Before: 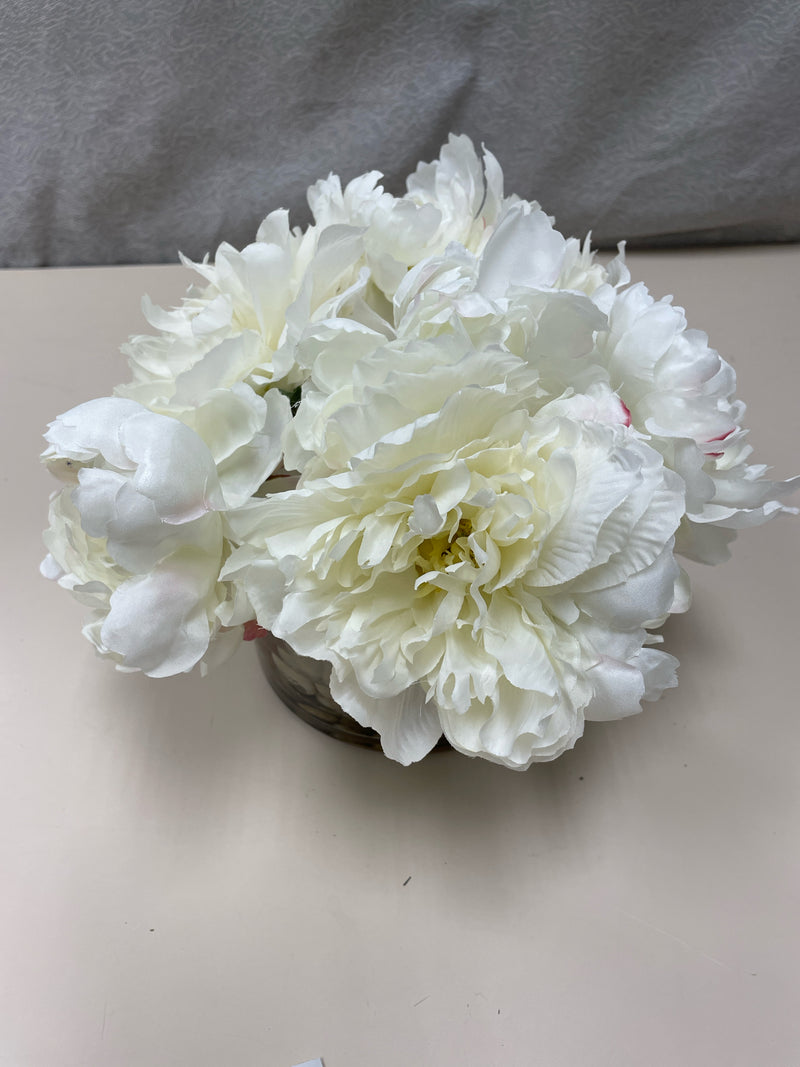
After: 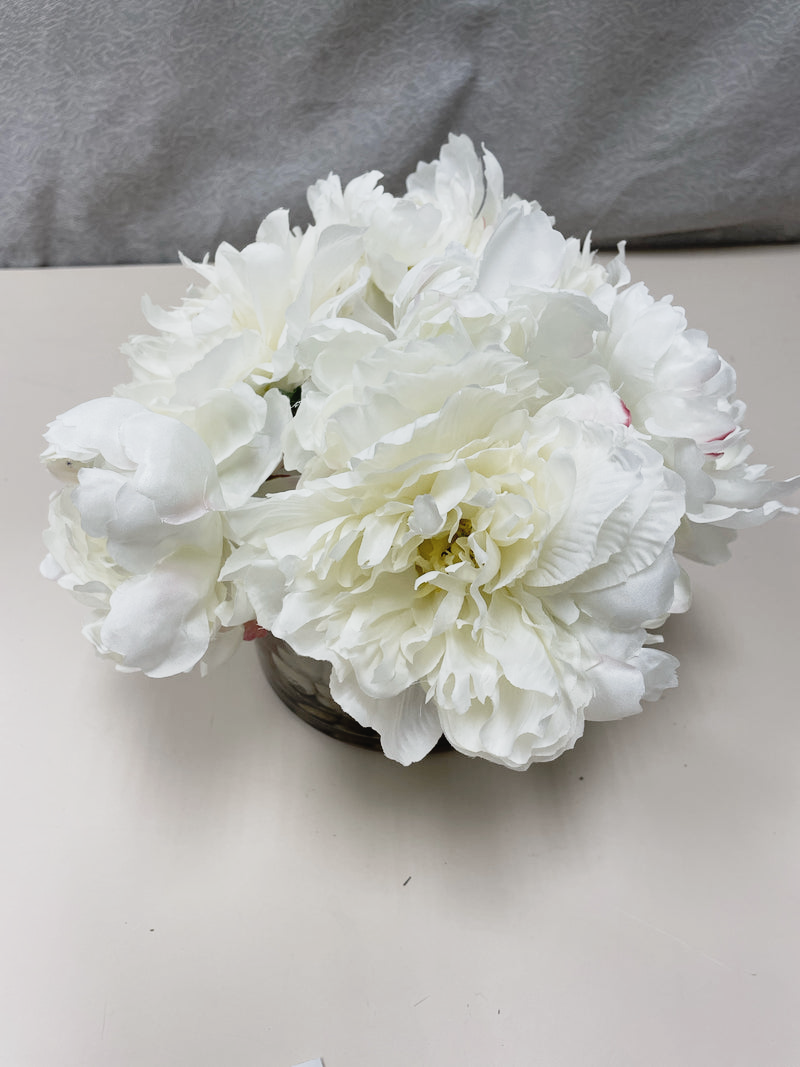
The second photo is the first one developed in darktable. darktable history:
color correction: highlights b* 0.02, saturation 0.785
tone curve: curves: ch0 [(0, 0.022) (0.114, 0.088) (0.282, 0.316) (0.446, 0.511) (0.613, 0.693) (0.786, 0.843) (0.999, 0.949)]; ch1 [(0, 0) (0.395, 0.343) (0.463, 0.427) (0.486, 0.474) (0.503, 0.5) (0.535, 0.522) (0.555, 0.566) (0.594, 0.614) (0.755, 0.793) (1, 1)]; ch2 [(0, 0) (0.369, 0.388) (0.449, 0.431) (0.501, 0.5) (0.528, 0.517) (0.561, 0.59) (0.612, 0.646) (0.697, 0.721) (1, 1)], preserve colors none
